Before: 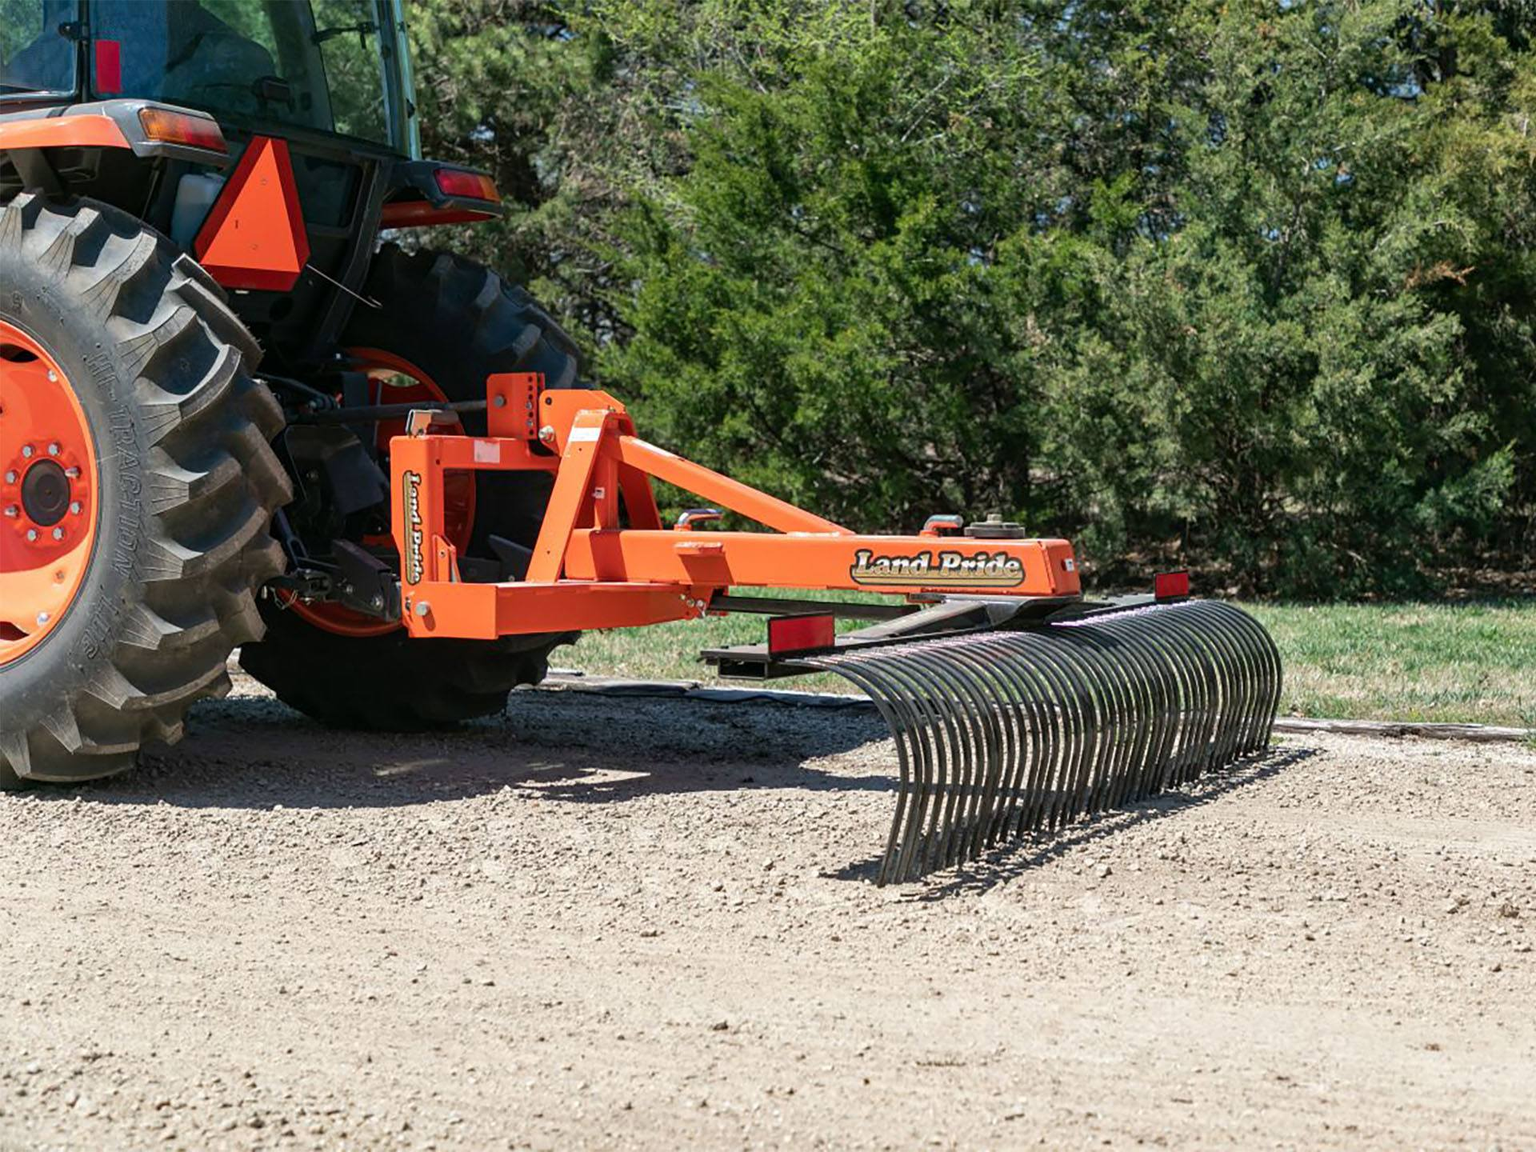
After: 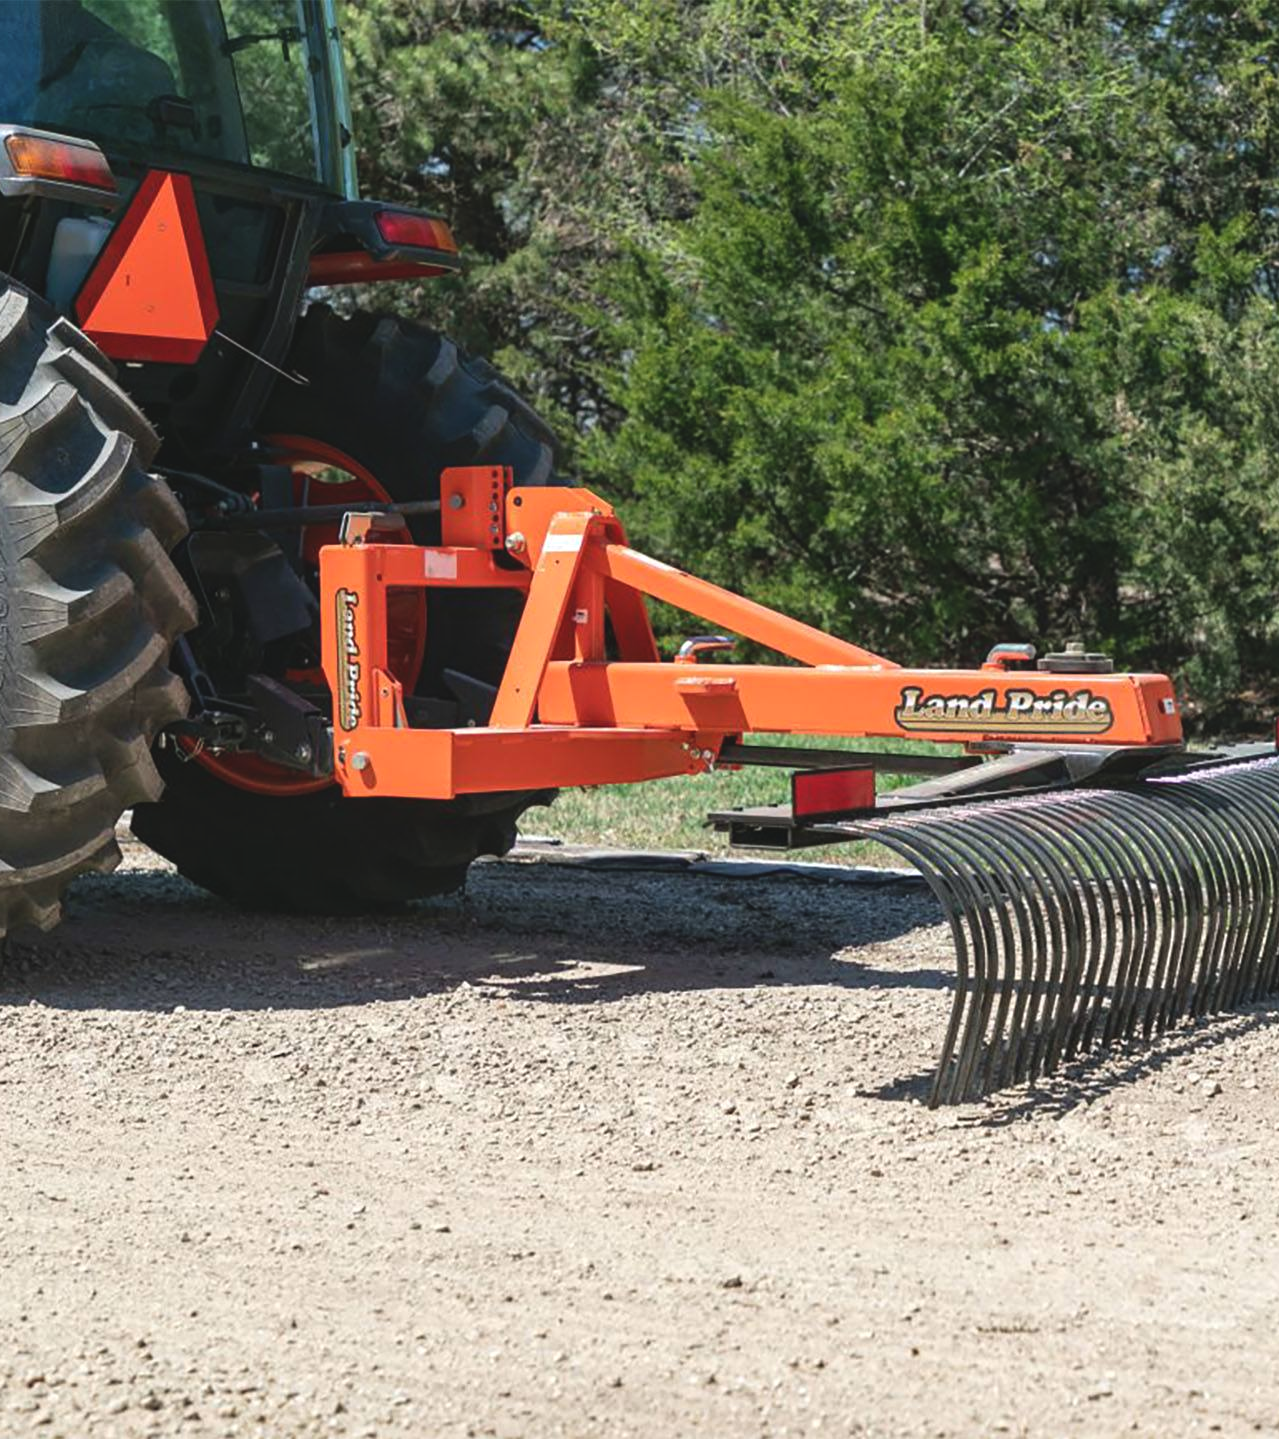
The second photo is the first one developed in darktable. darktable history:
exposure: black level correction -0.008, exposure 0.067 EV, compensate highlight preservation false
crop and rotate: left 8.786%, right 24.548%
